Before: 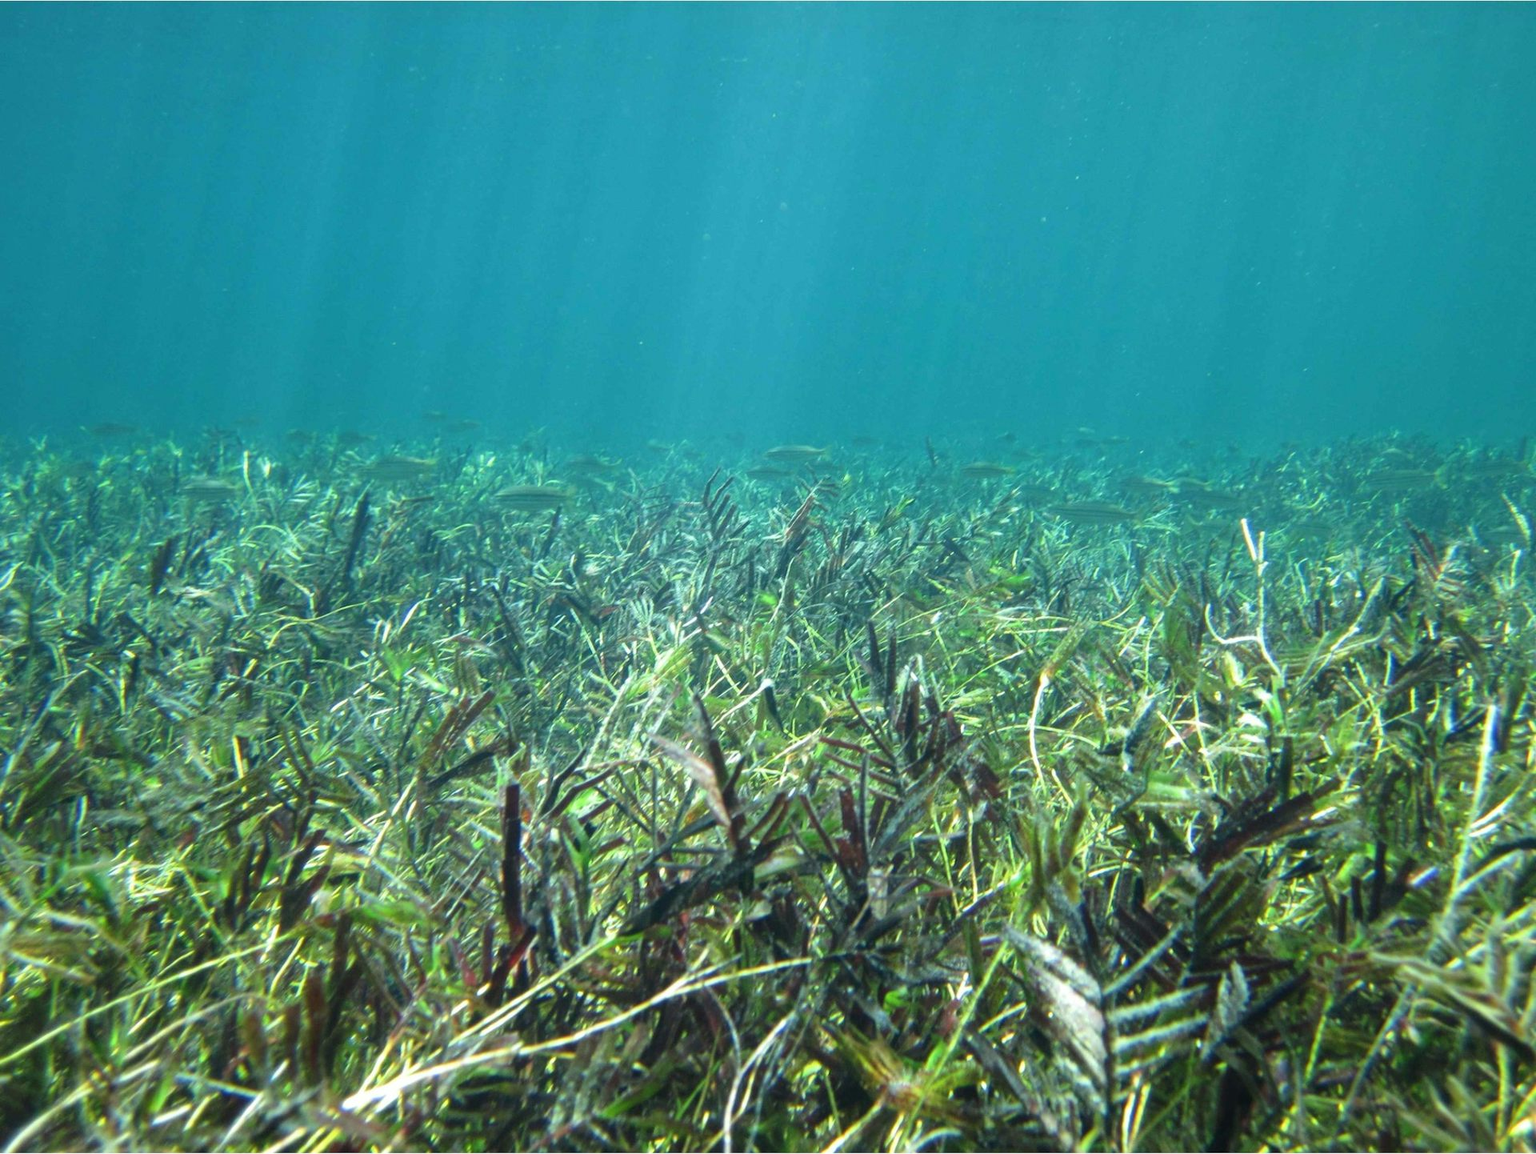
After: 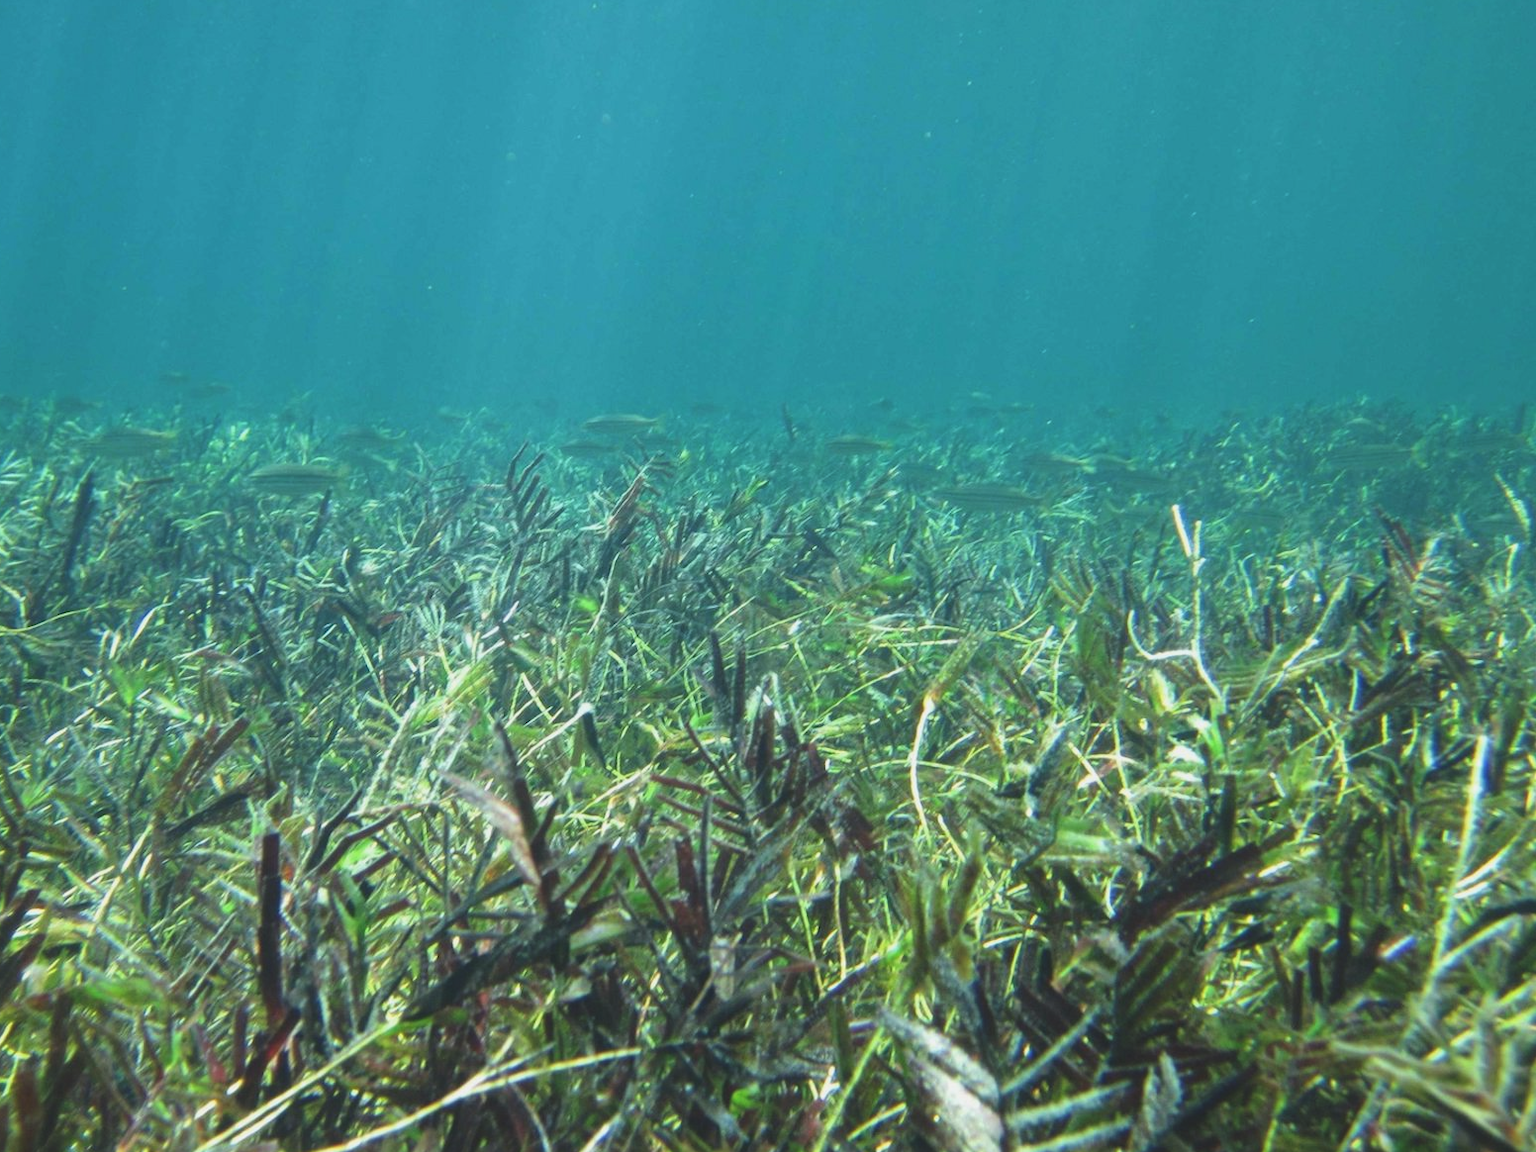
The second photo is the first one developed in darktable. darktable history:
exposure: black level correction -0.014, exposure -0.193 EV, compensate highlight preservation false
crop: left 19.159%, top 9.58%, bottom 9.58%
